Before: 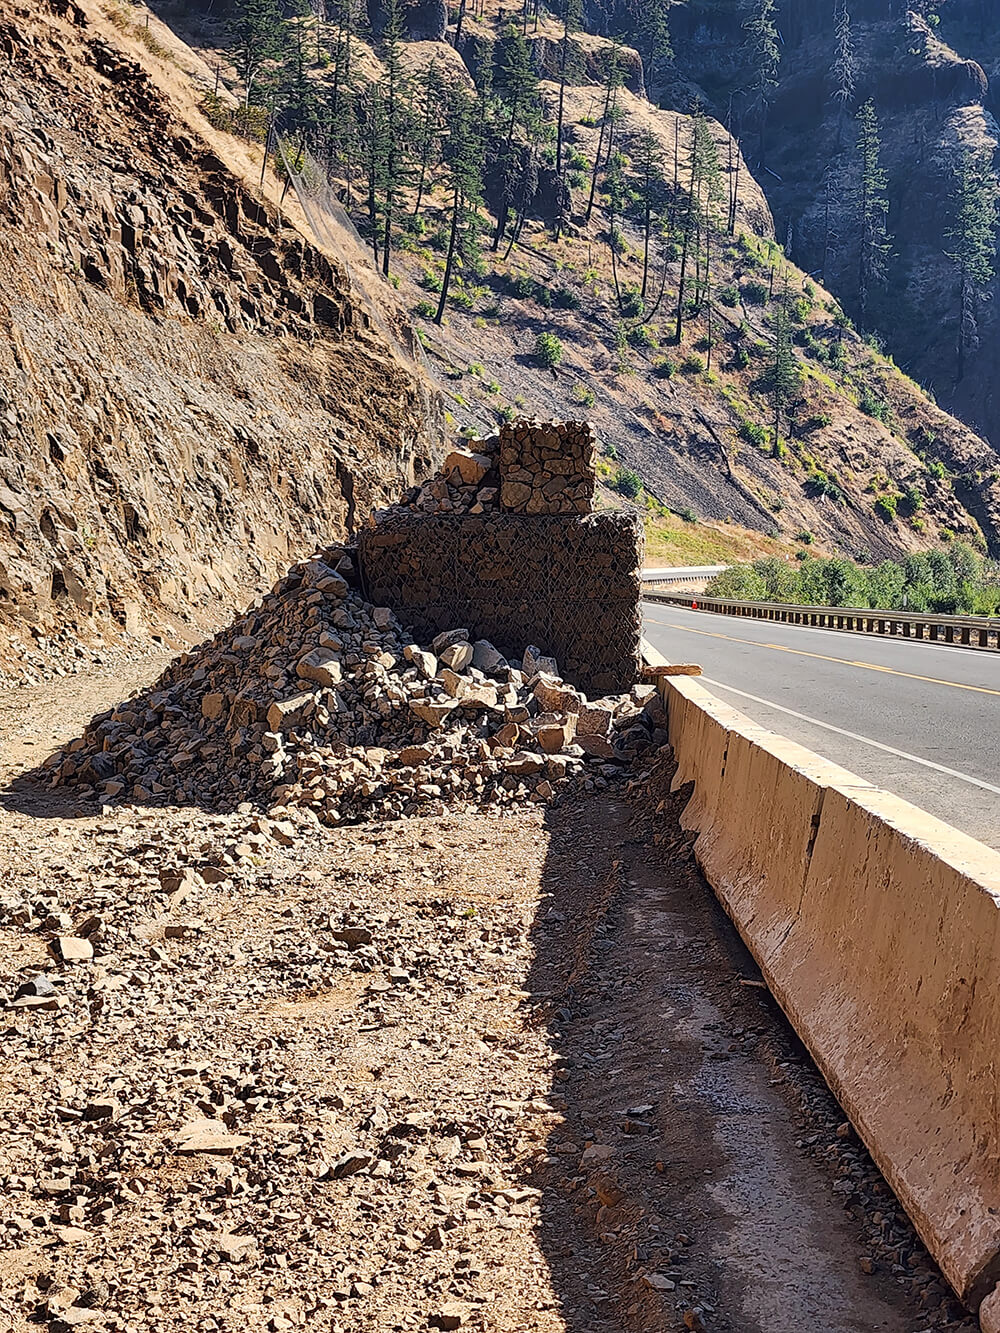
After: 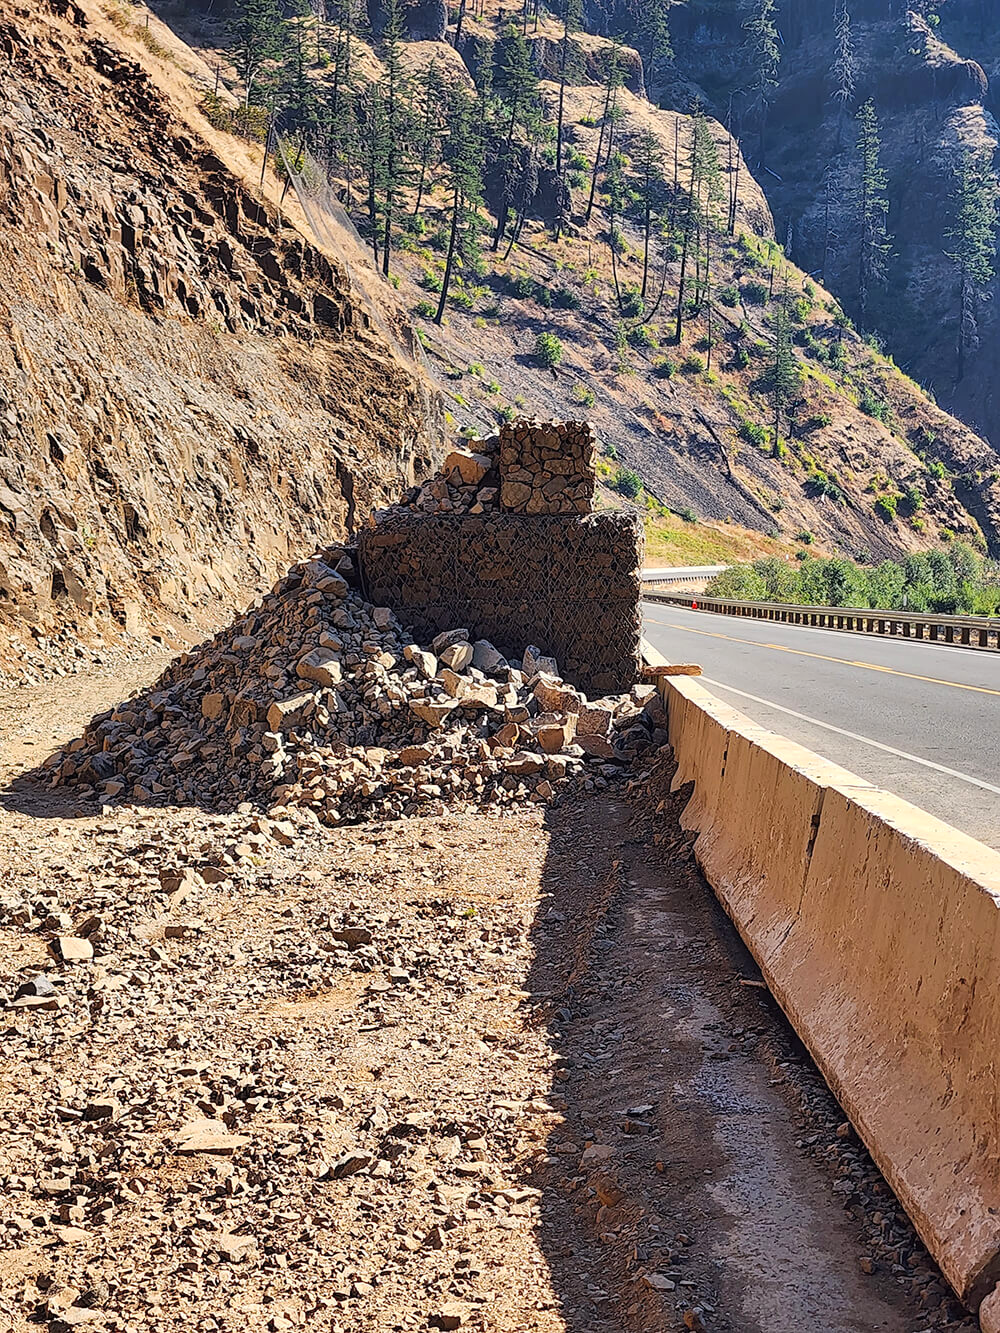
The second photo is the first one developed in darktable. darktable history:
contrast brightness saturation: contrast 0.026, brightness 0.068, saturation 0.134
